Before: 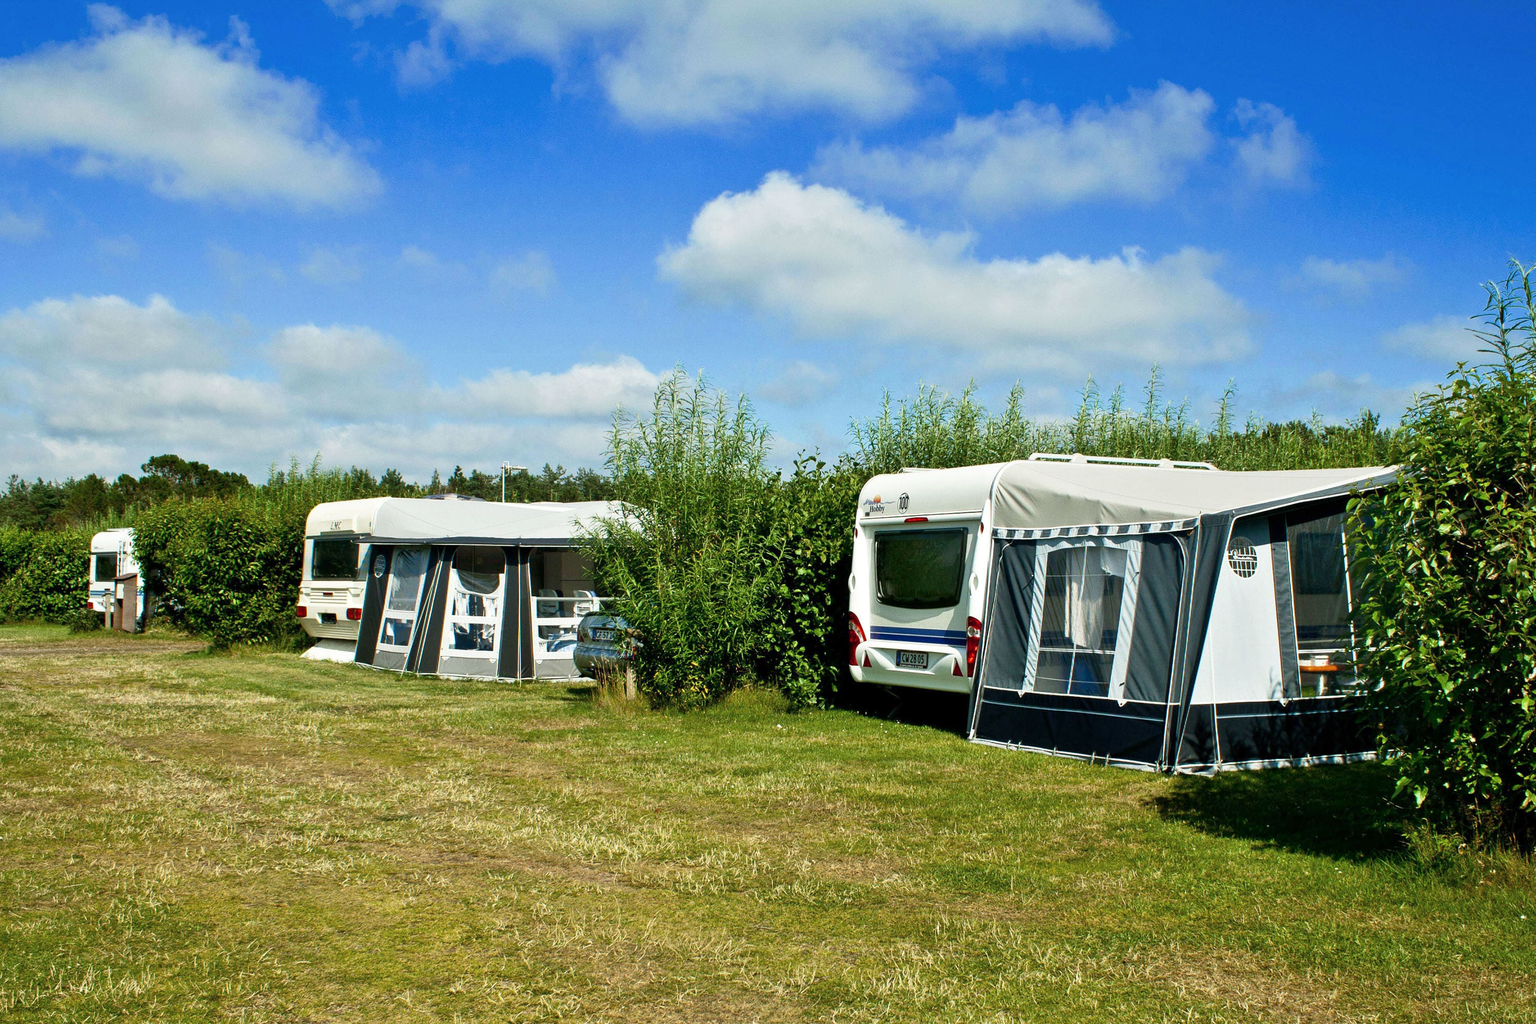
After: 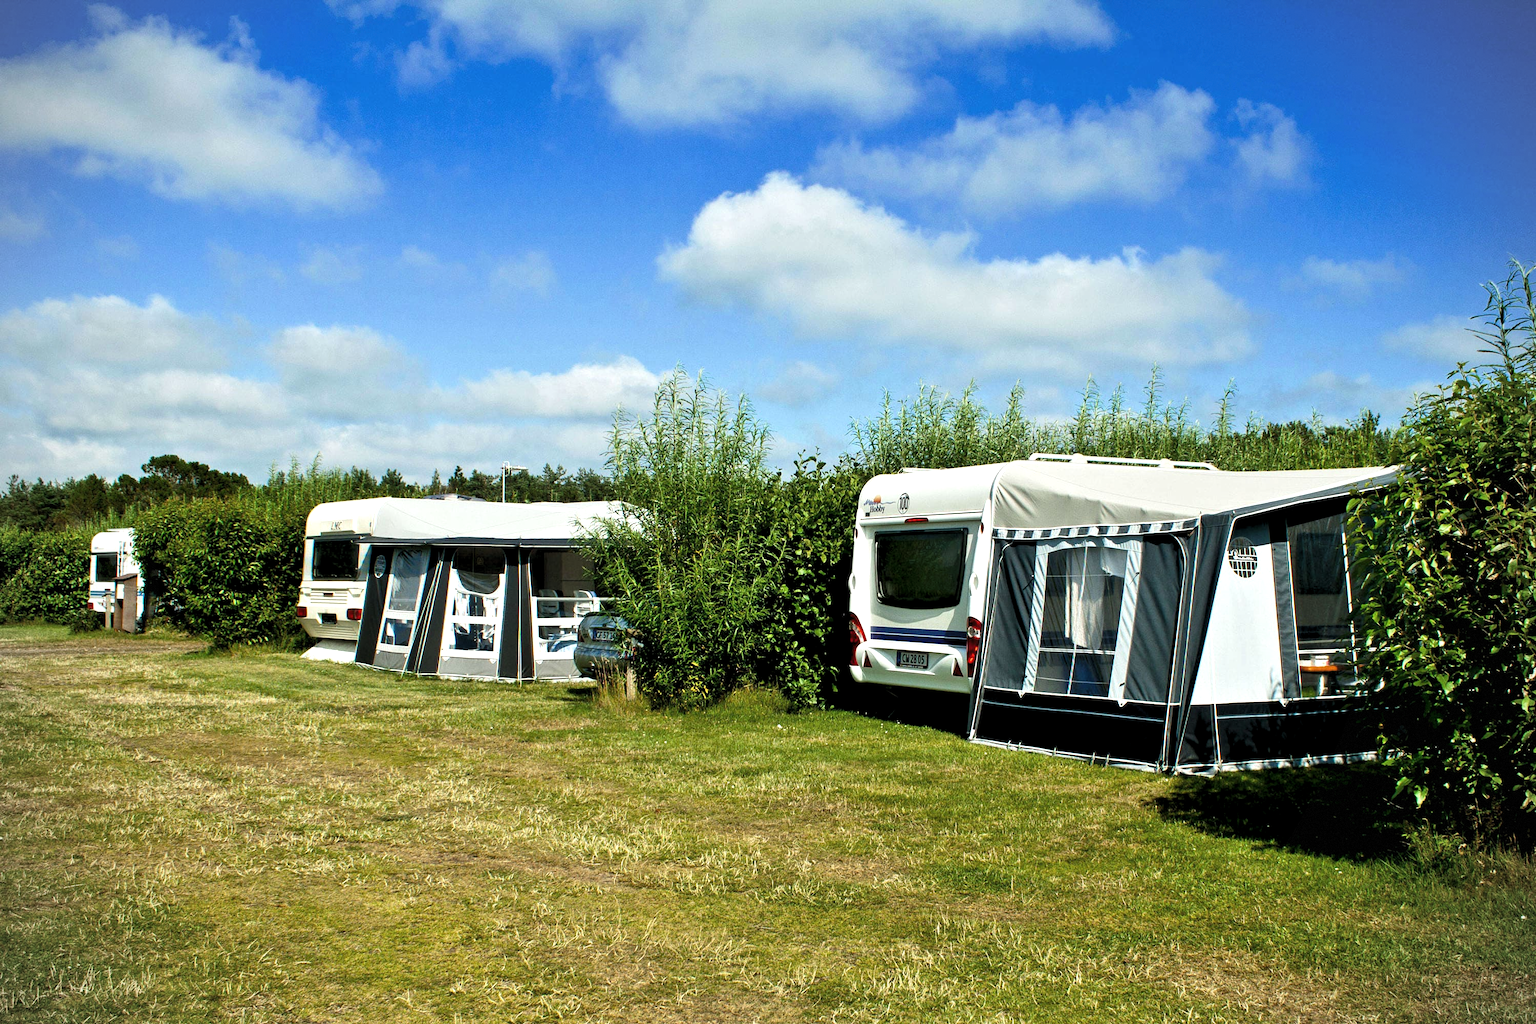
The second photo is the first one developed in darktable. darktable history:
vignetting: fall-off radius 63.88%, dithering 8-bit output, unbound false
levels: levels [0.062, 0.494, 0.925]
